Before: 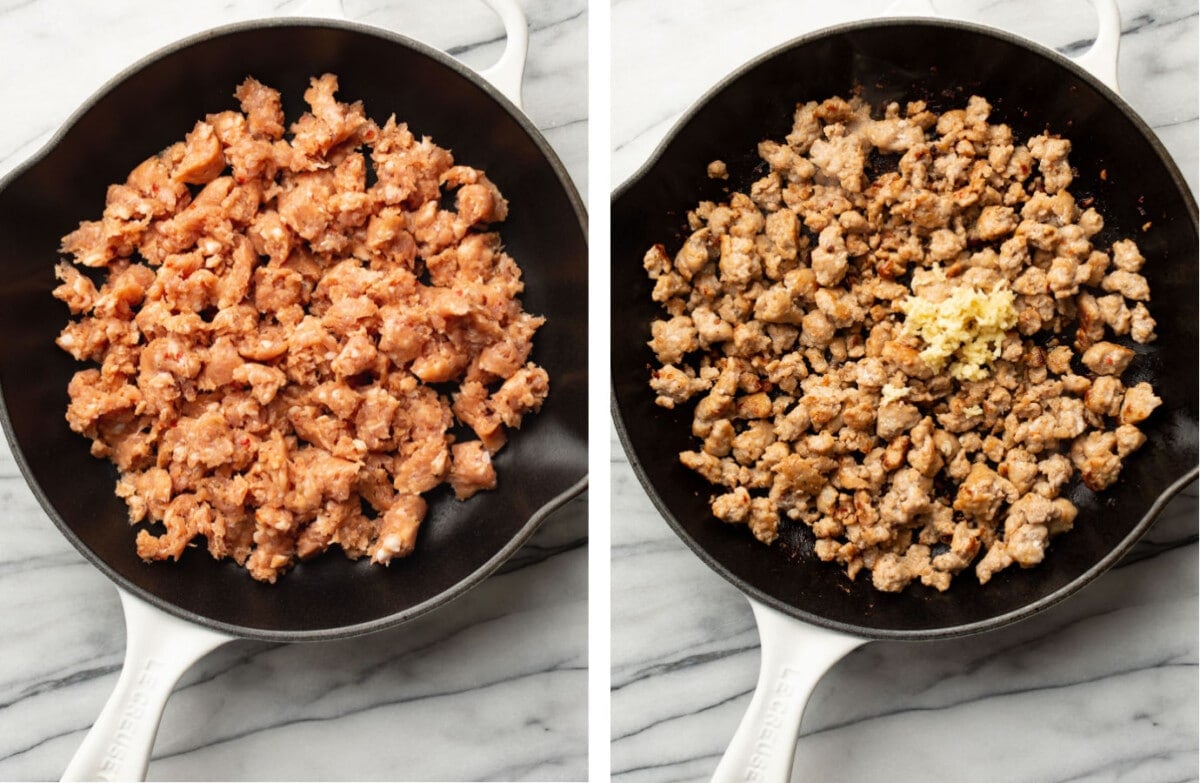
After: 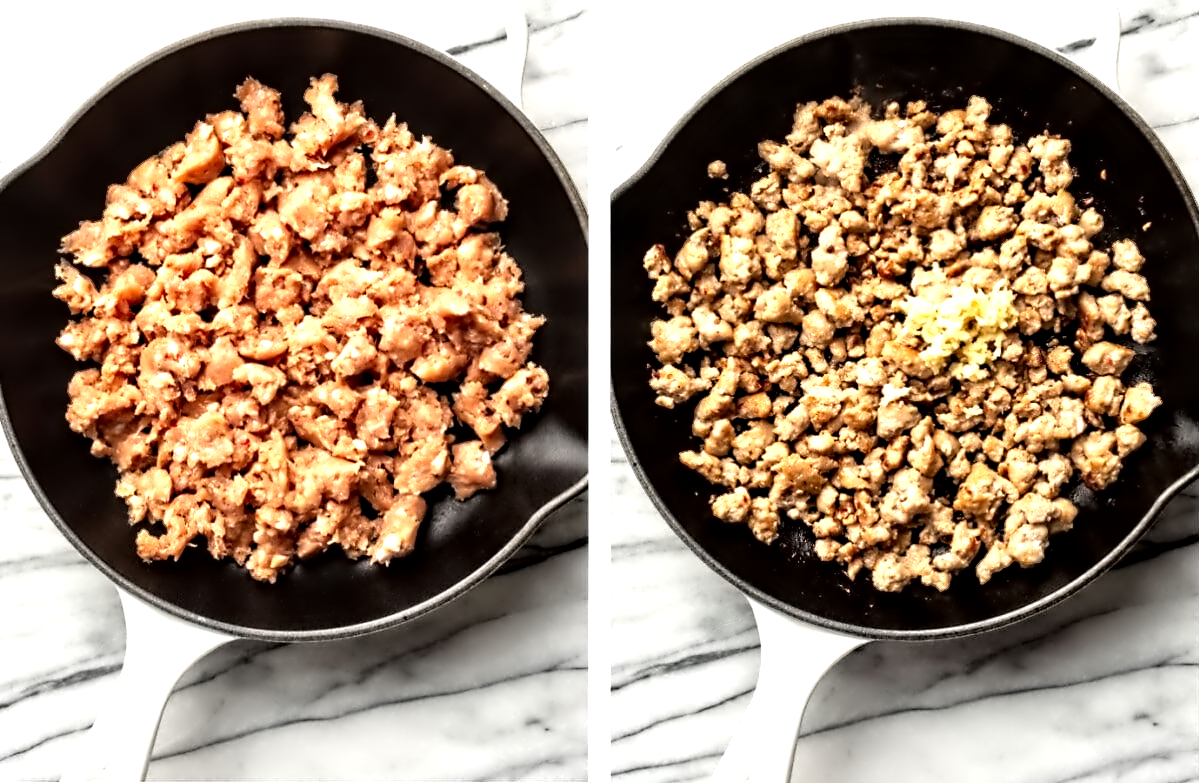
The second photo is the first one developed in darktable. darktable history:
tone equalizer: -8 EV -0.74 EV, -7 EV -0.675 EV, -6 EV -0.623 EV, -5 EV -0.396 EV, -3 EV 0.403 EV, -2 EV 0.6 EV, -1 EV 0.69 EV, +0 EV 0.731 EV
contrast equalizer: y [[0.5, 0.542, 0.583, 0.625, 0.667, 0.708], [0.5 ×6], [0.5 ×6], [0, 0.033, 0.067, 0.1, 0.133, 0.167], [0, 0.05, 0.1, 0.15, 0.2, 0.25]]
